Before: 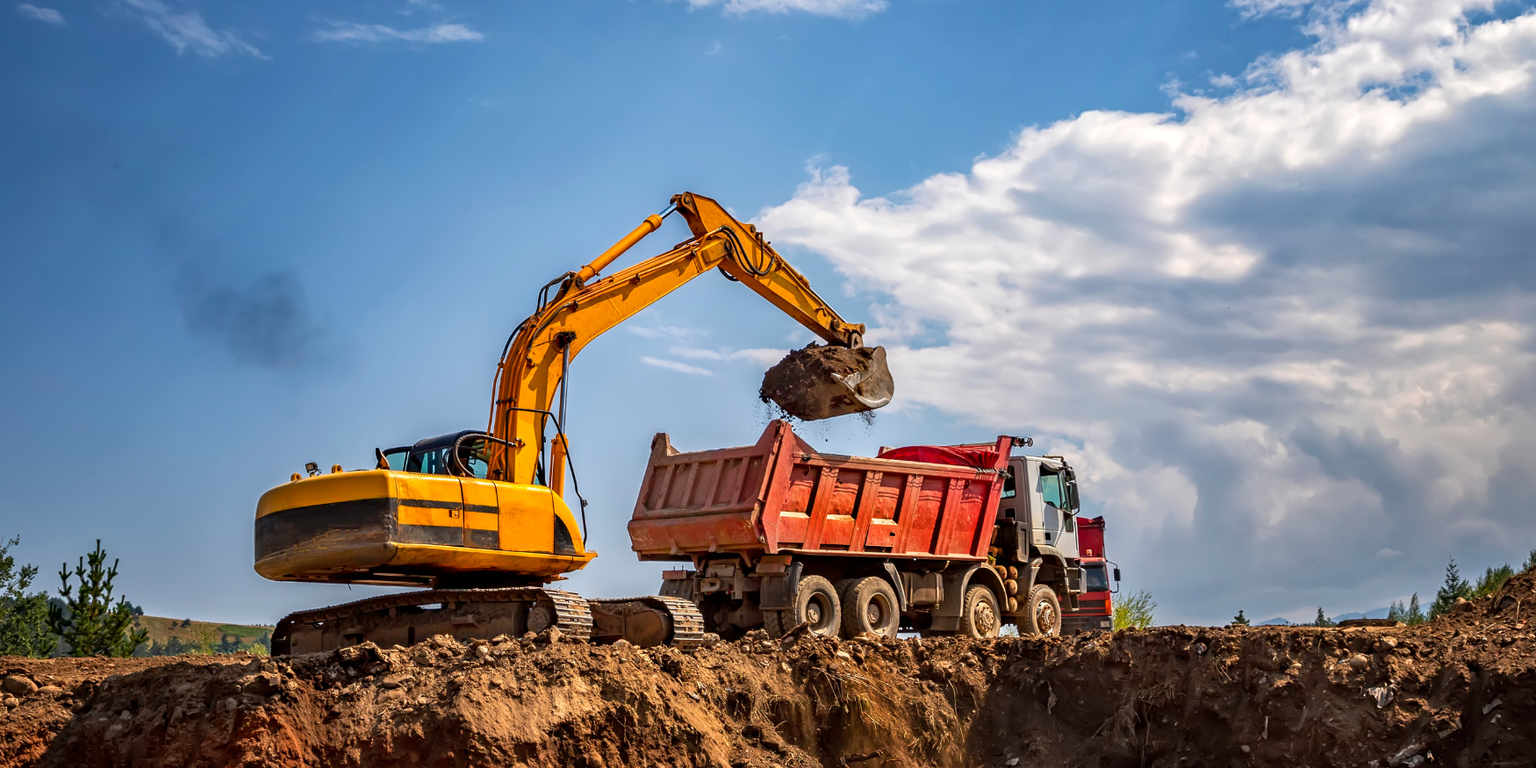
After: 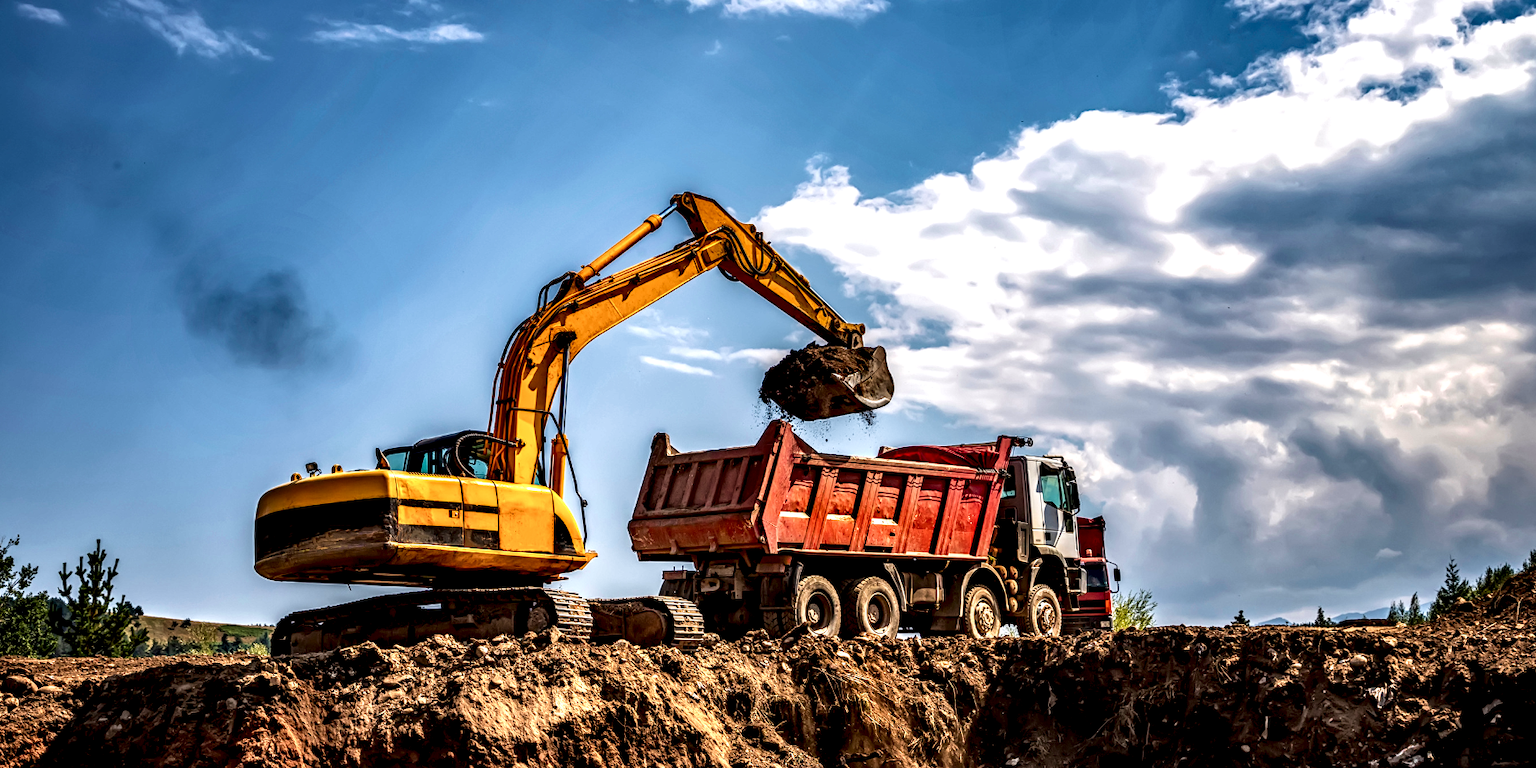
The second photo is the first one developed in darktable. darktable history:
velvia: on, module defaults
local contrast: shadows 191%, detail 224%
